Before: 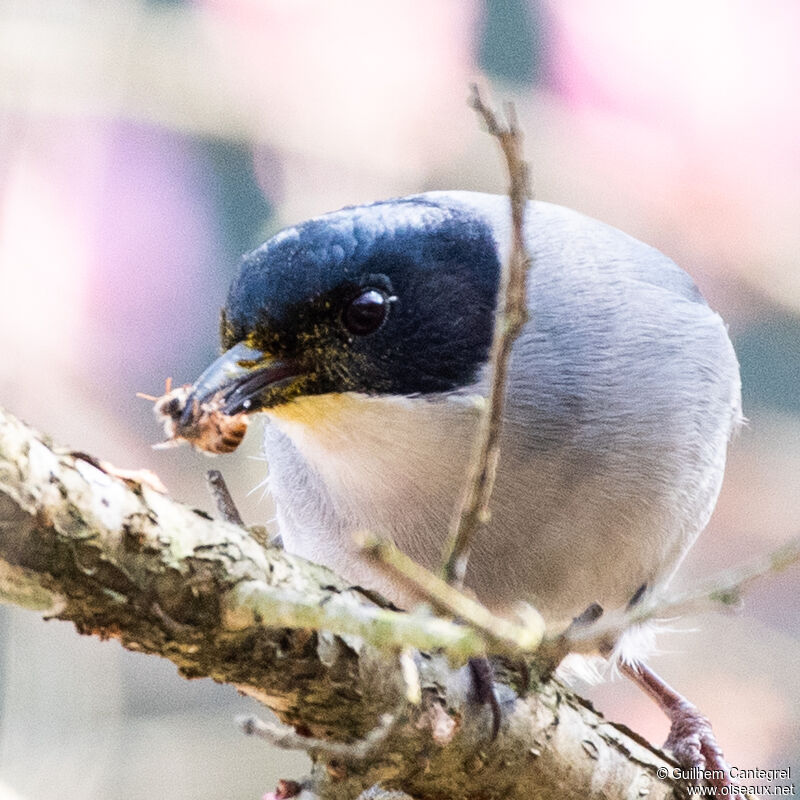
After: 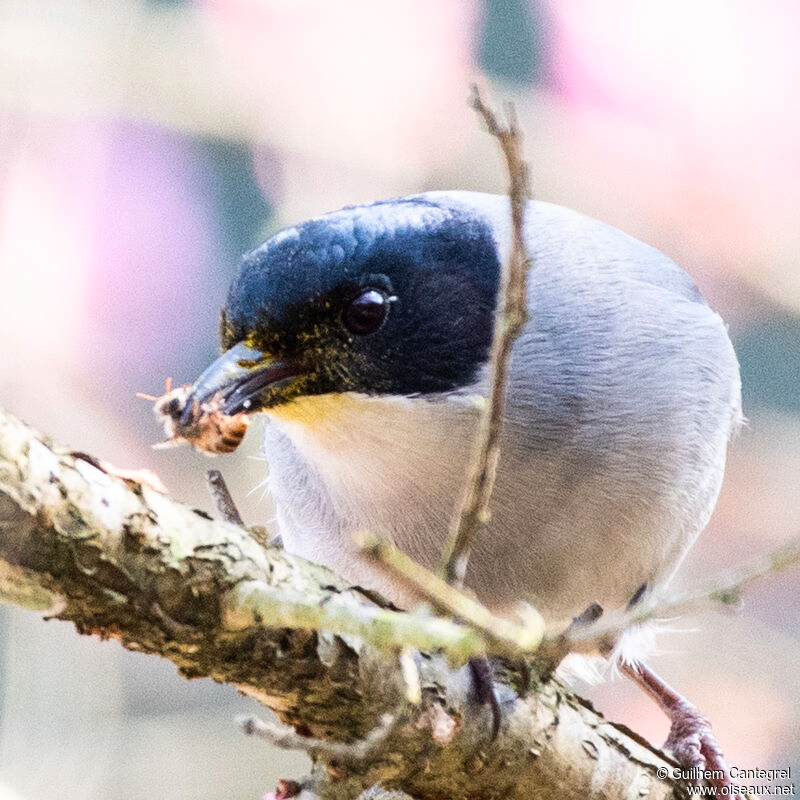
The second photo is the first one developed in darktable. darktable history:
contrast brightness saturation: contrast 0.105, brightness 0.027, saturation 0.092
